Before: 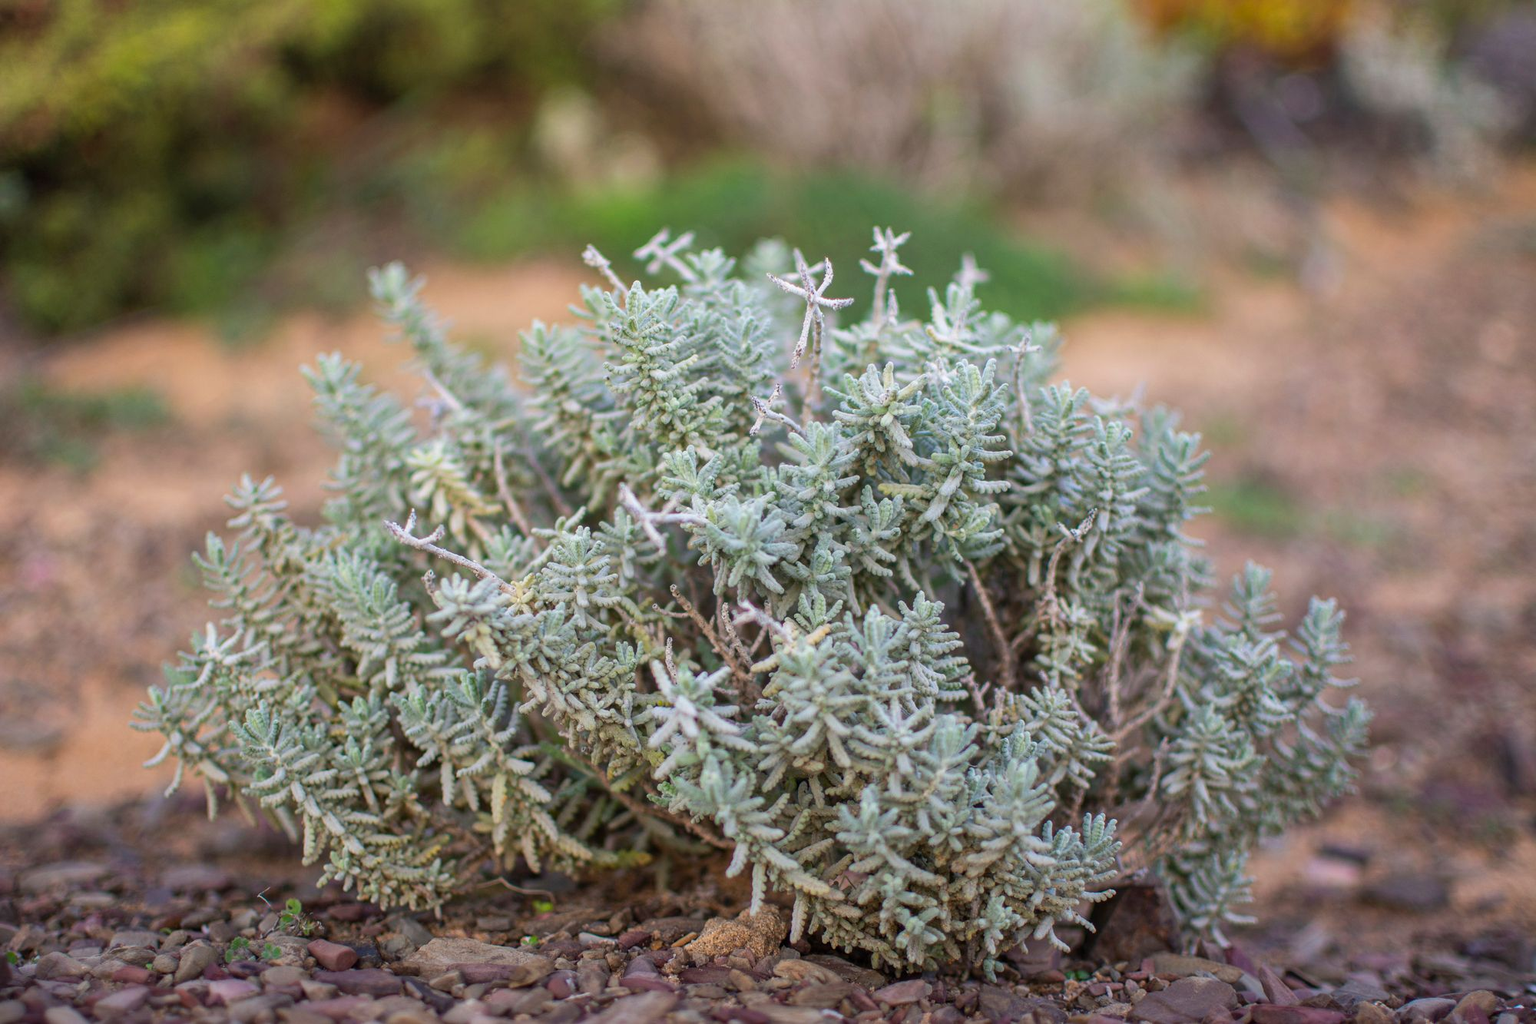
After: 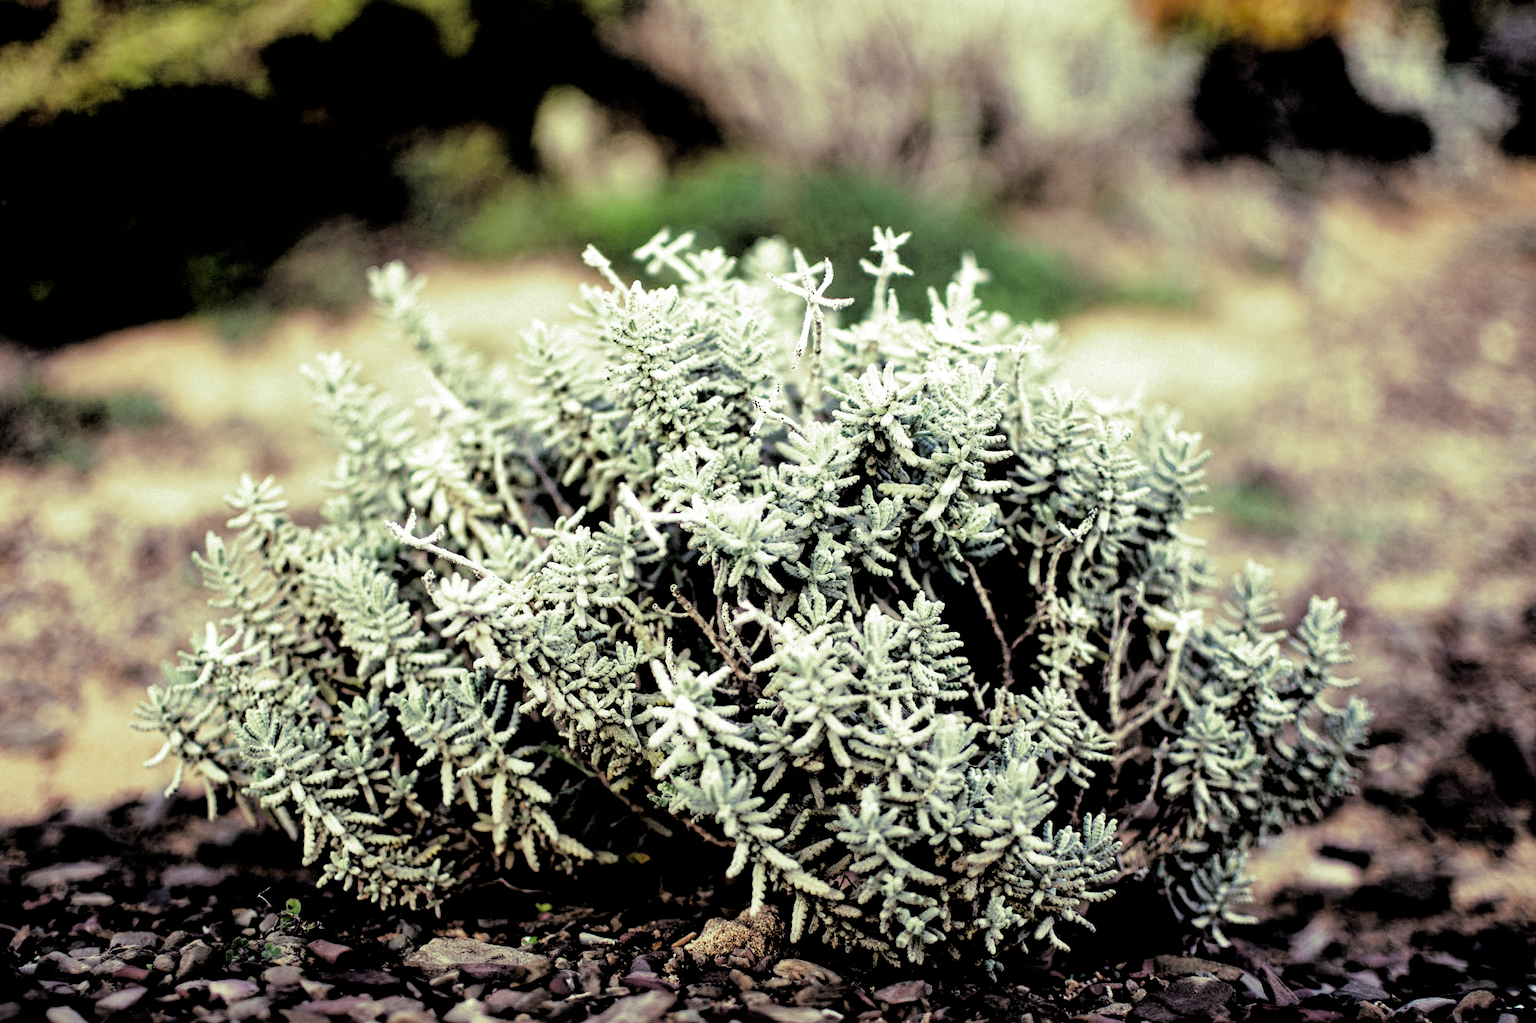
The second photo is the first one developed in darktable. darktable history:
split-toning: shadows › hue 290.82°, shadows › saturation 0.34, highlights › saturation 0.38, balance 0, compress 50%
filmic rgb: black relative exposure -1 EV, white relative exposure 2.05 EV, hardness 1.52, contrast 2.25, enable highlight reconstruction true
